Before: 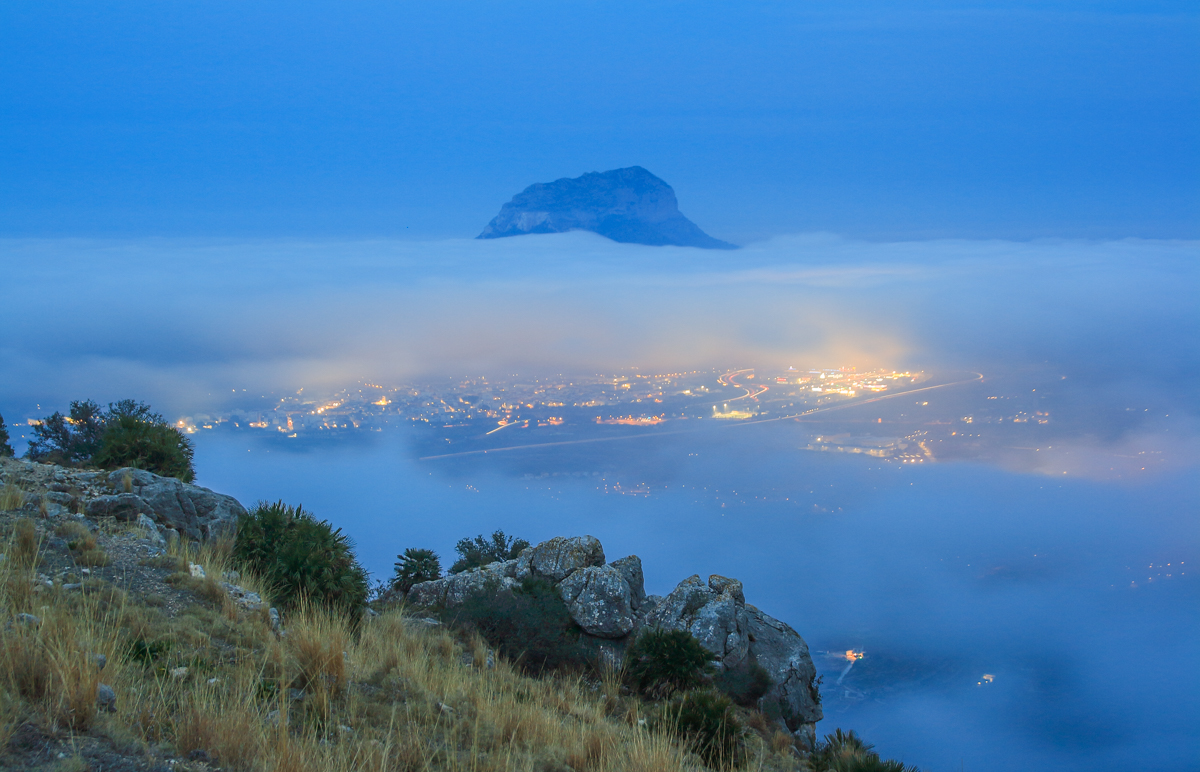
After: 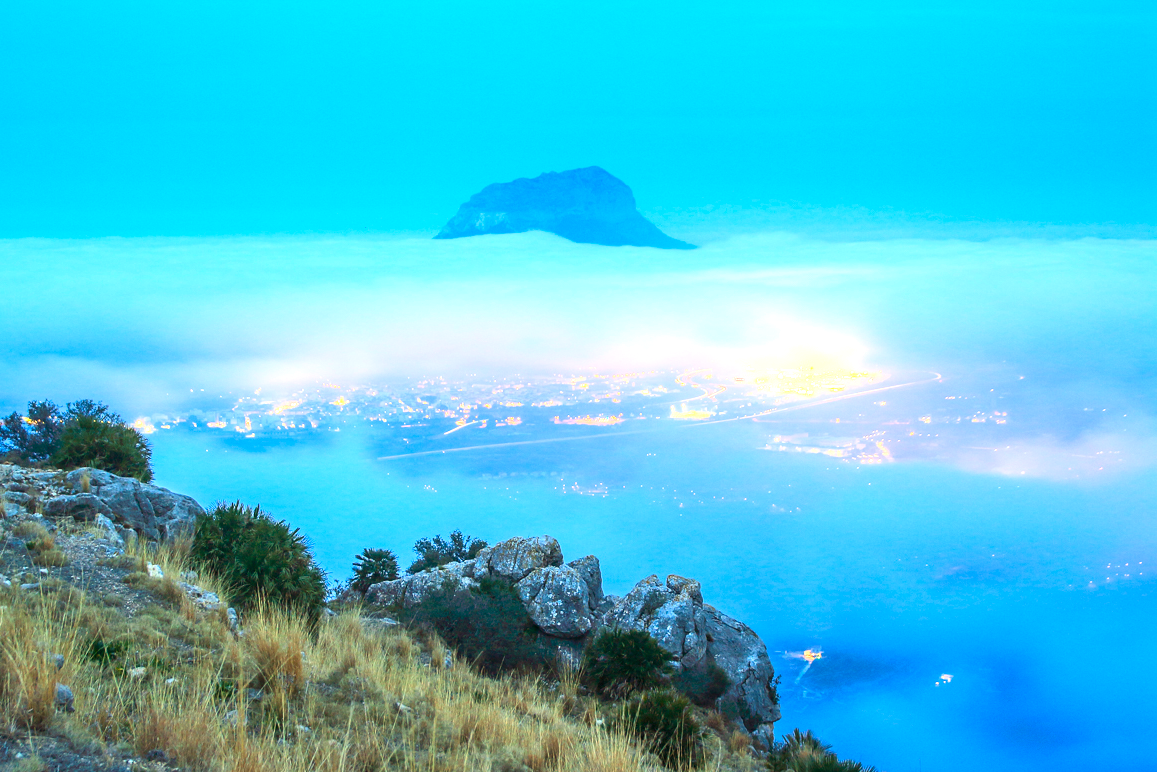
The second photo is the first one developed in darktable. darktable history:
crop and rotate: left 3.512%
exposure: black level correction 0, exposure 1.2 EV, compensate exposure bias true, compensate highlight preservation false
tone equalizer: -8 EV -0.561 EV, edges refinement/feathering 500, mask exposure compensation -1.57 EV, preserve details no
contrast brightness saturation: contrast 0.179, saturation 0.295
